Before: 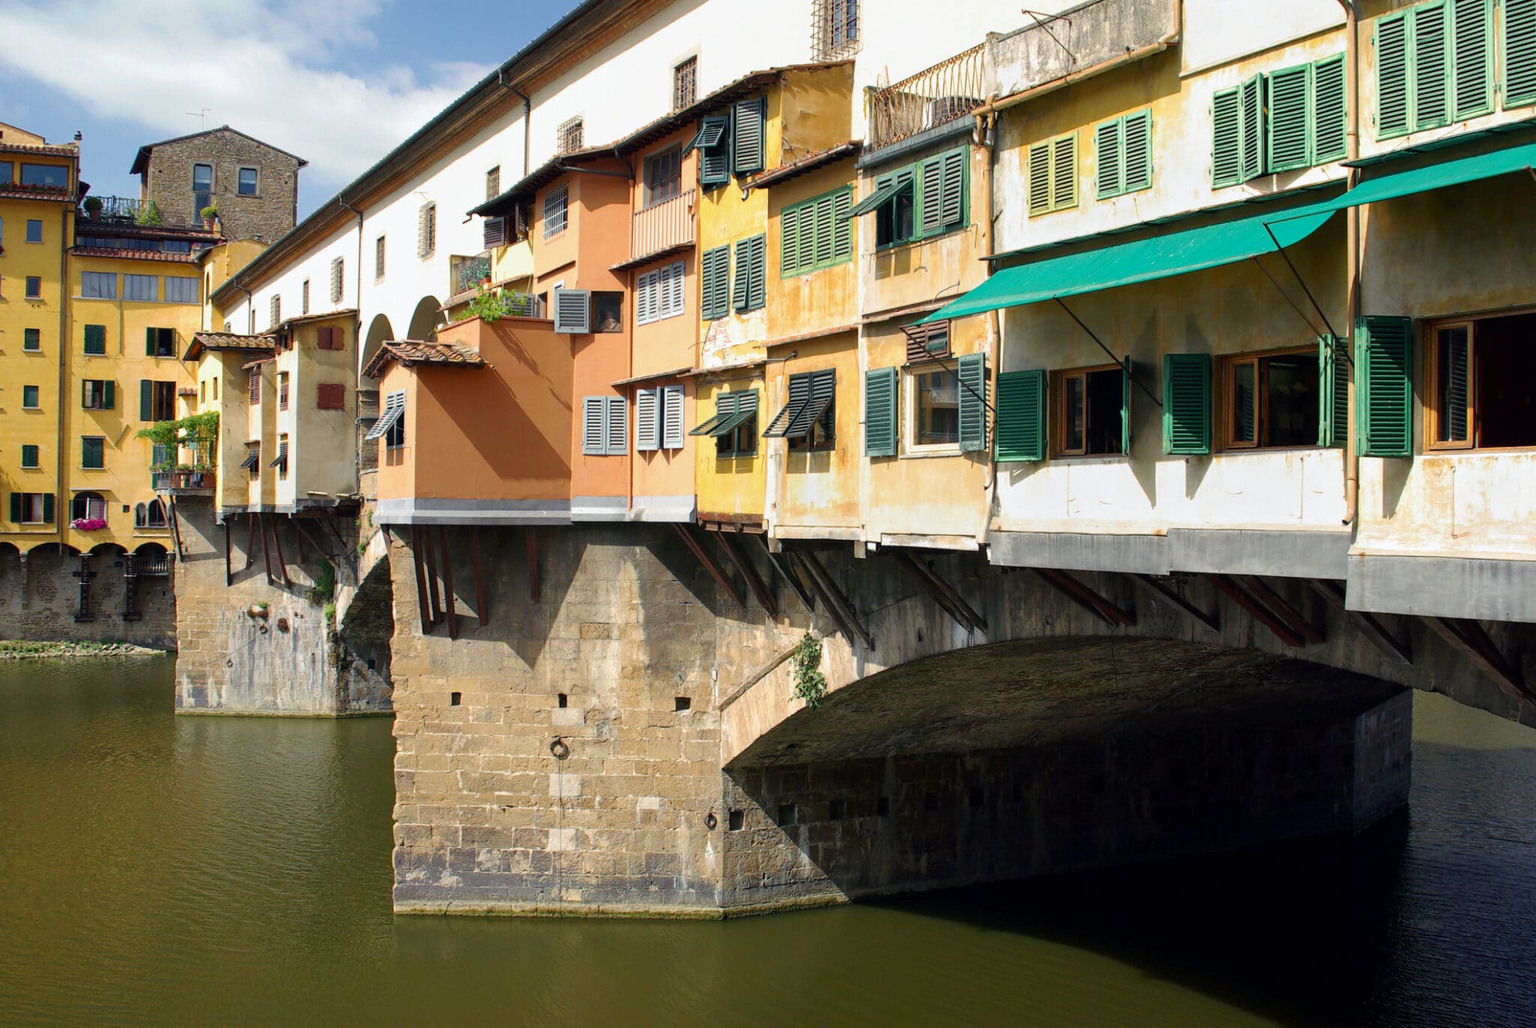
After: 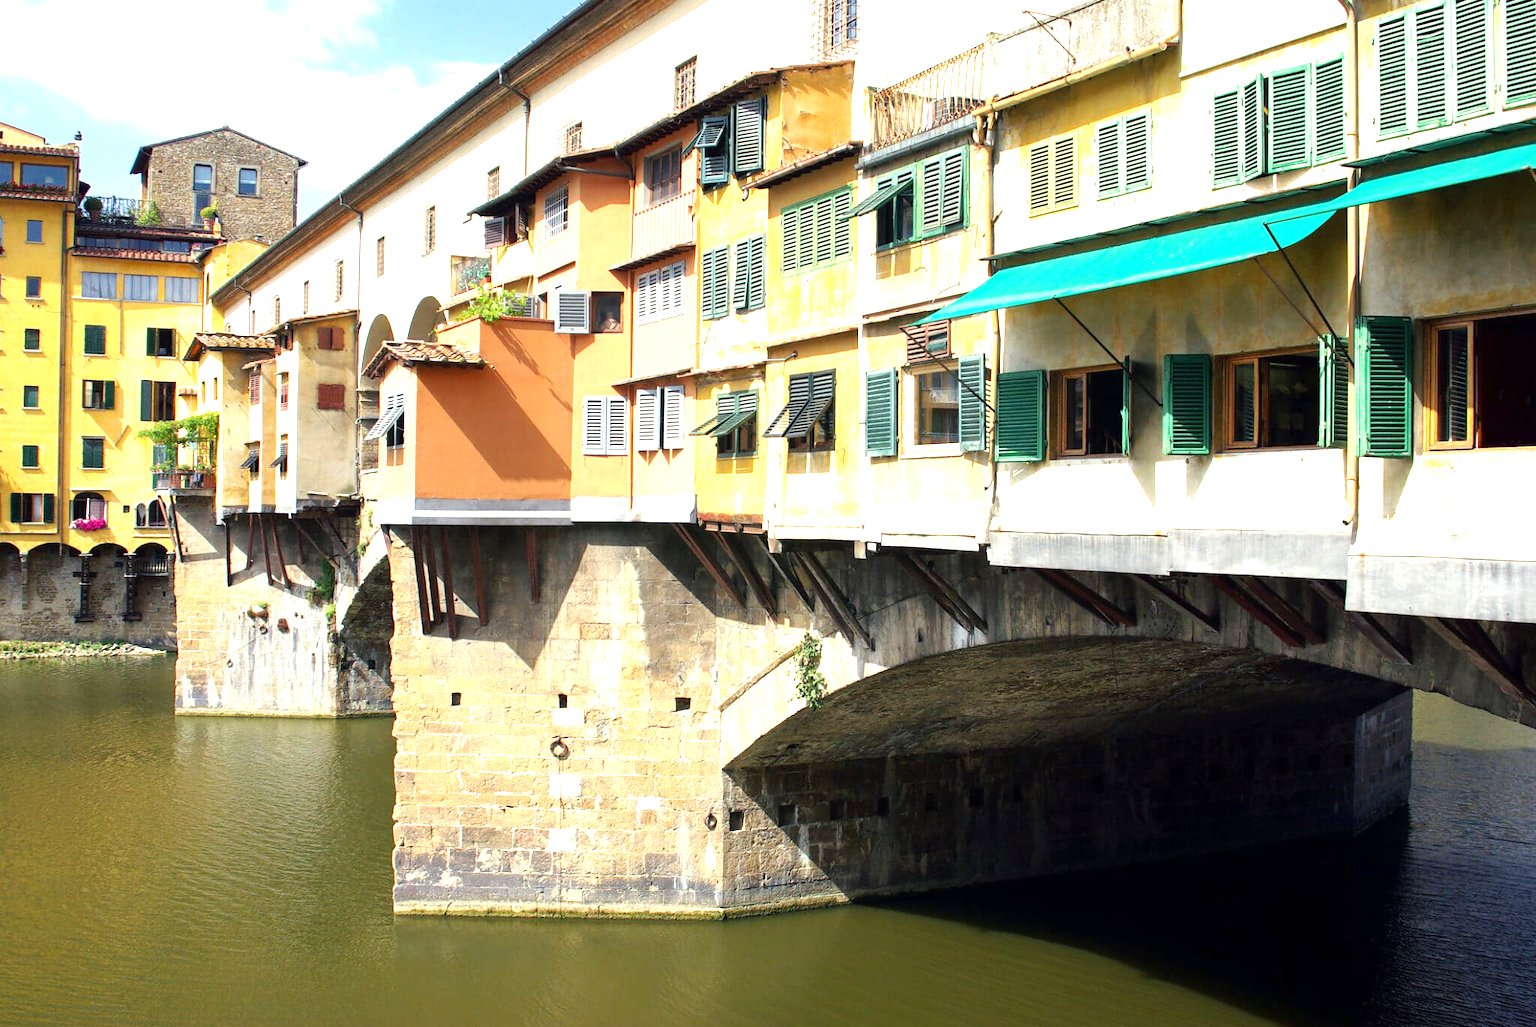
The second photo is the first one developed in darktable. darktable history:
tone equalizer: -8 EV -0.387 EV, -7 EV -0.38 EV, -6 EV -0.364 EV, -5 EV -0.24 EV, -3 EV 0.243 EV, -2 EV 0.352 EV, -1 EV 0.382 EV, +0 EV 0.412 EV
crop: bottom 0.069%
exposure: black level correction 0, exposure 0.894 EV, compensate highlight preservation false
levels: mode automatic, levels [0, 0.394, 0.787]
